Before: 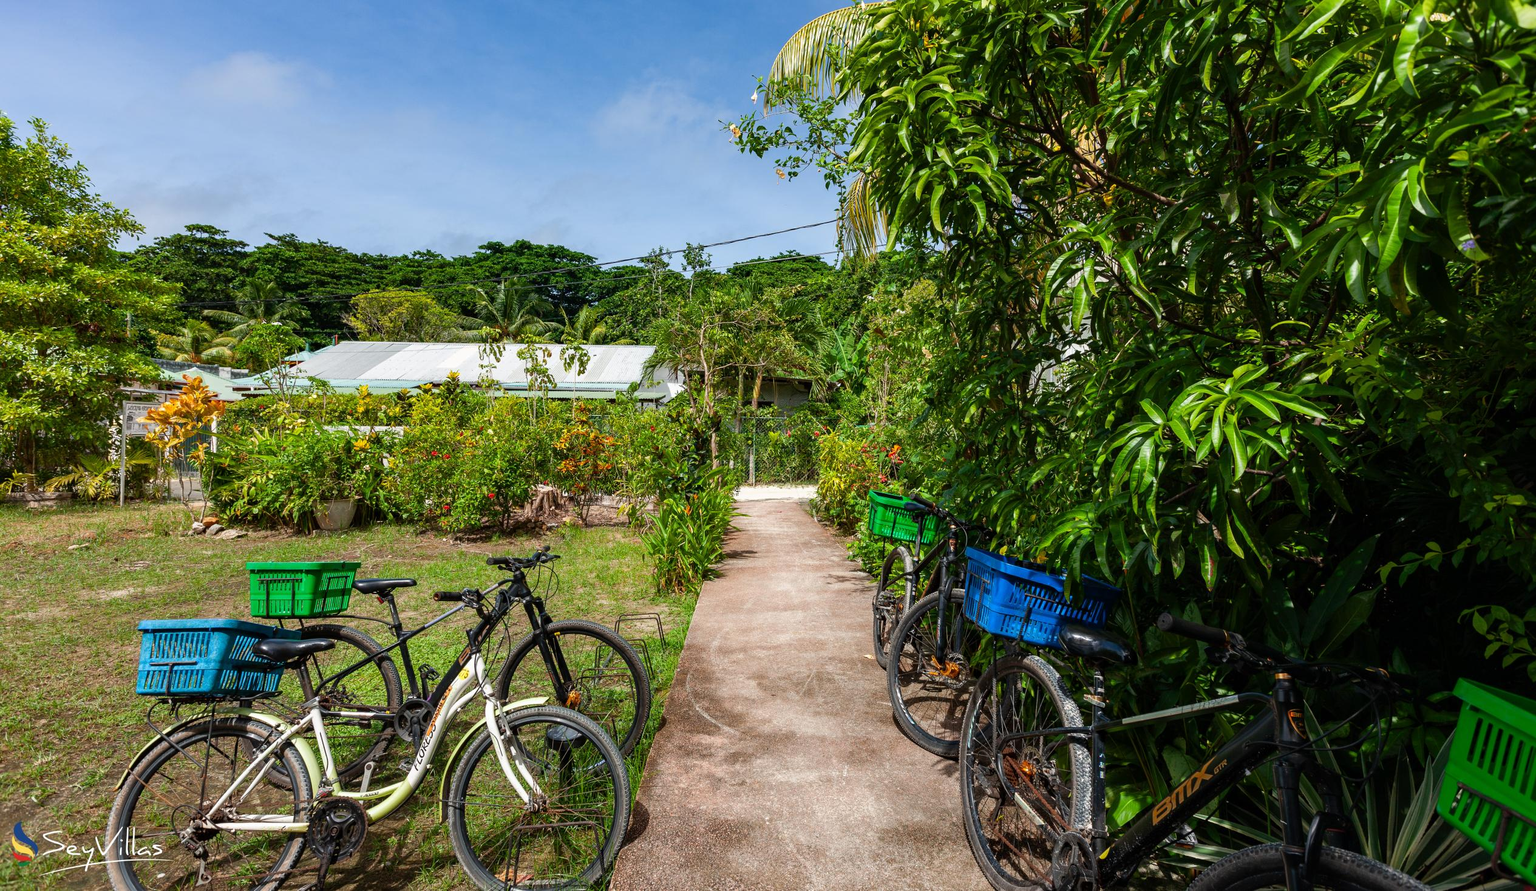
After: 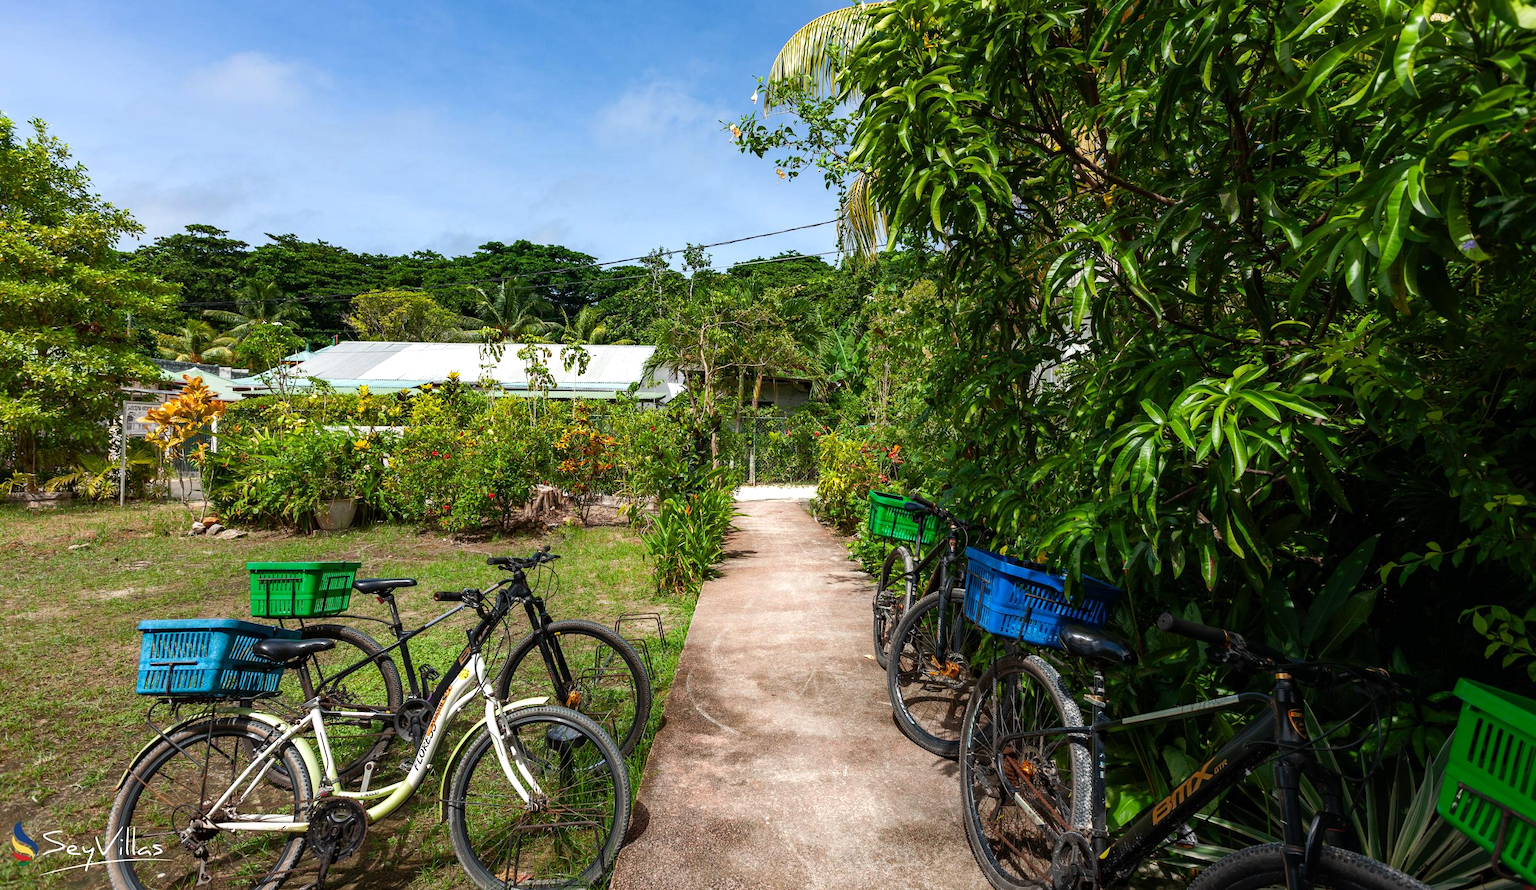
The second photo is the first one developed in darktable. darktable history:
tone equalizer: -8 EV 0 EV, -7 EV 0.003 EV, -6 EV -0.003 EV, -5 EV -0.013 EV, -4 EV -0.067 EV, -3 EV -0.225 EV, -2 EV -0.255 EV, -1 EV 0.091 EV, +0 EV 0.274 EV, smoothing 1
